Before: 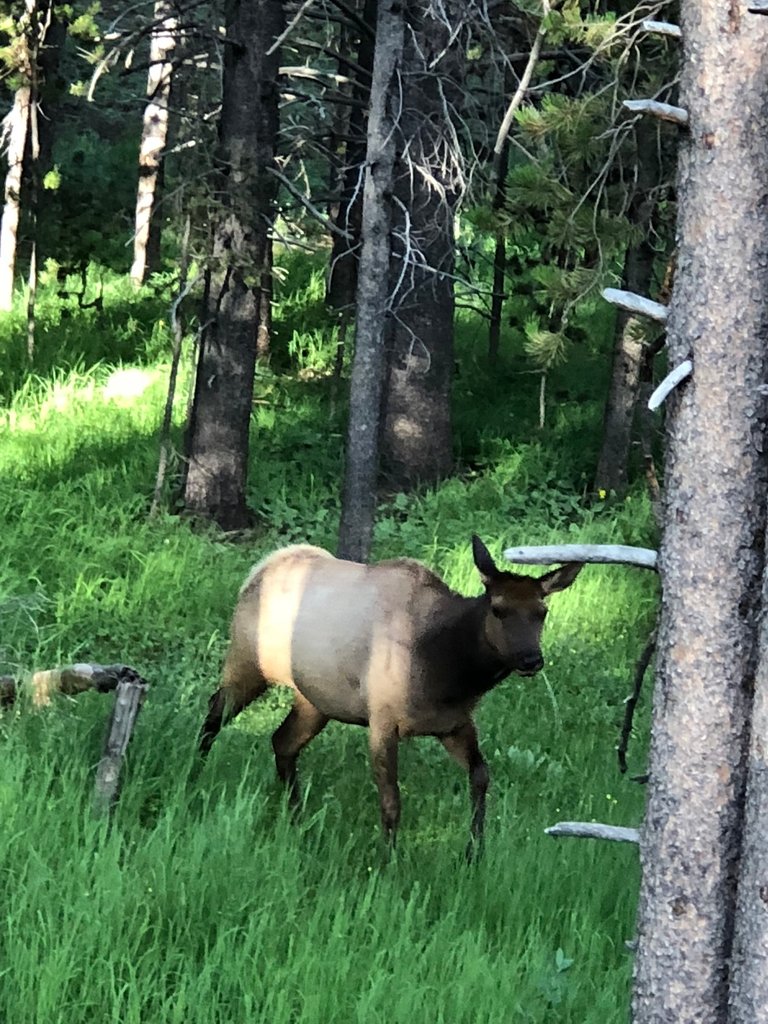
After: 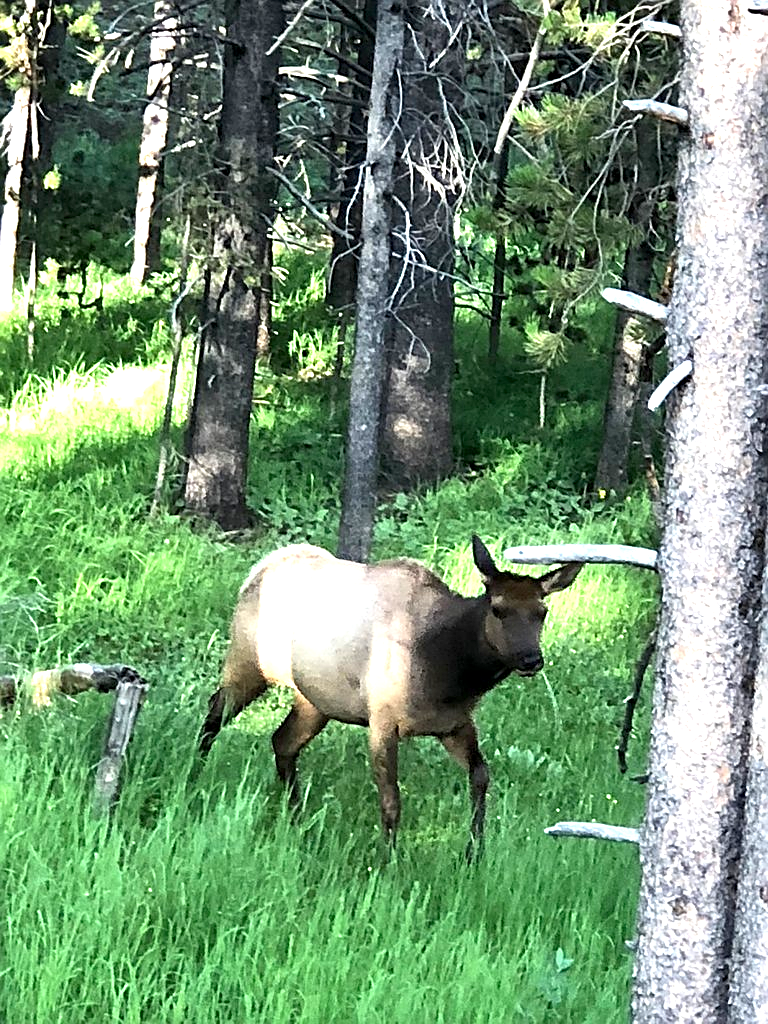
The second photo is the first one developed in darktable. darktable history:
exposure: black level correction 0.001, exposure 1.128 EV, compensate highlight preservation false
tone equalizer: smoothing diameter 2.06%, edges refinement/feathering 20.73, mask exposure compensation -1.57 EV, filter diffusion 5
sharpen: on, module defaults
